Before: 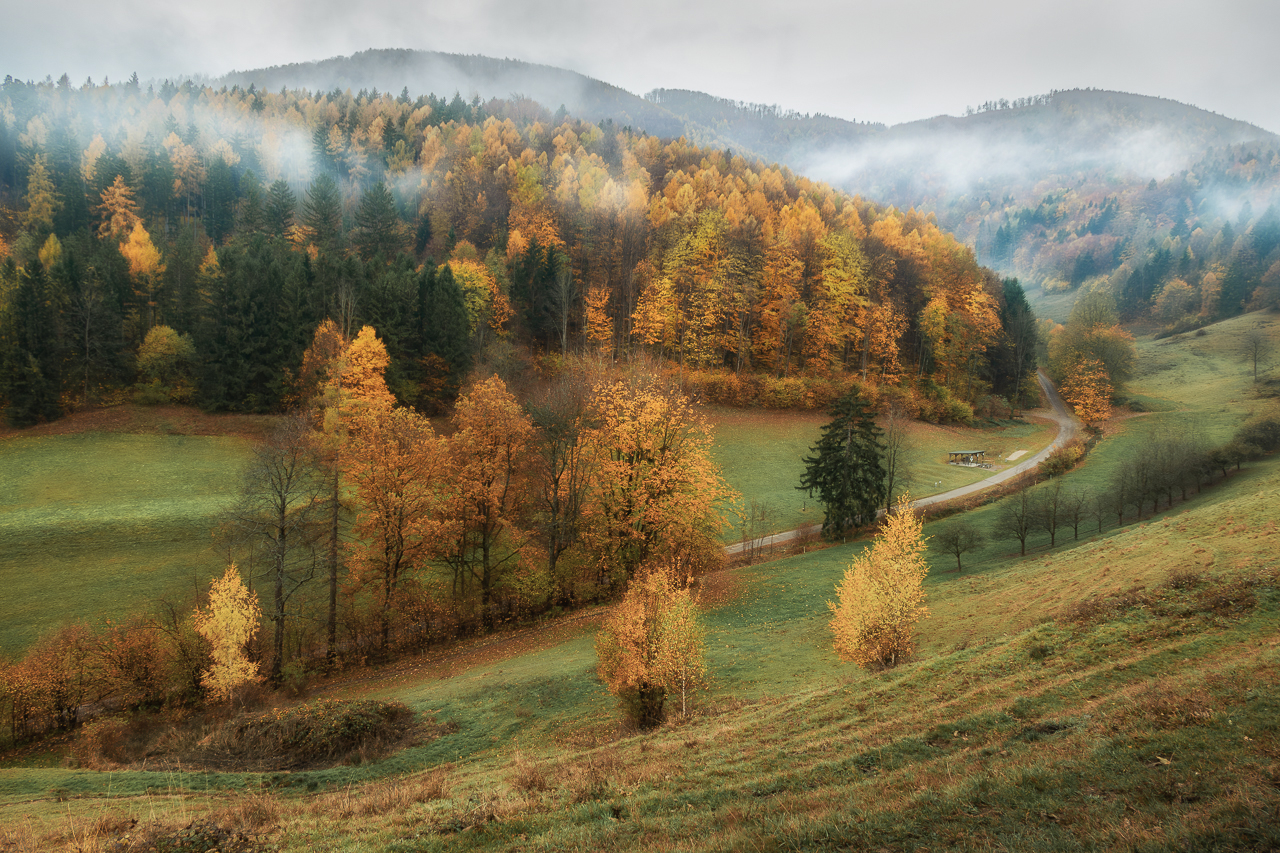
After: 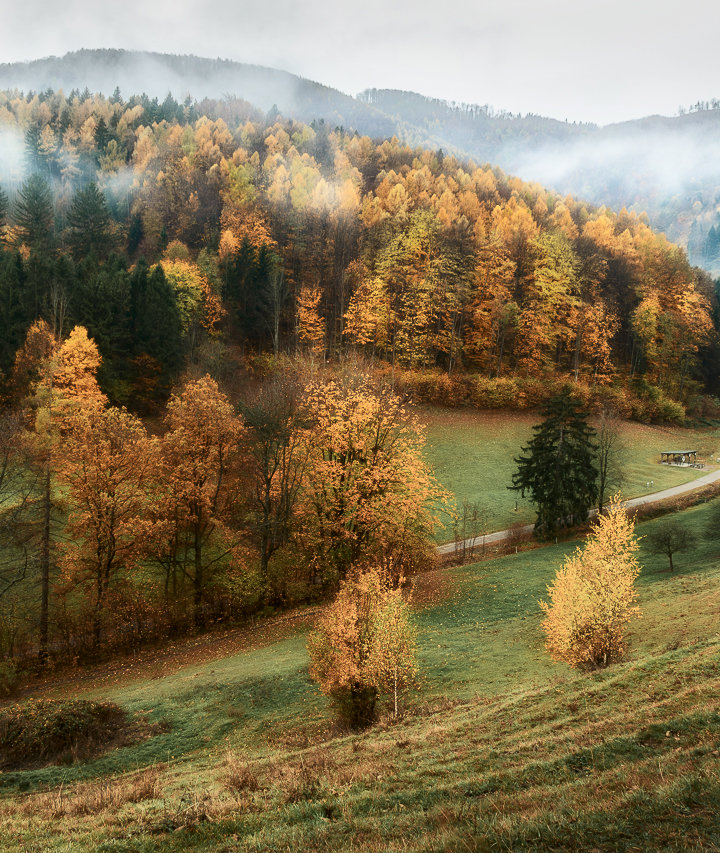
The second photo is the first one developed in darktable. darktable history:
crop and rotate: left 22.516%, right 21.234%
contrast brightness saturation: contrast 0.22
